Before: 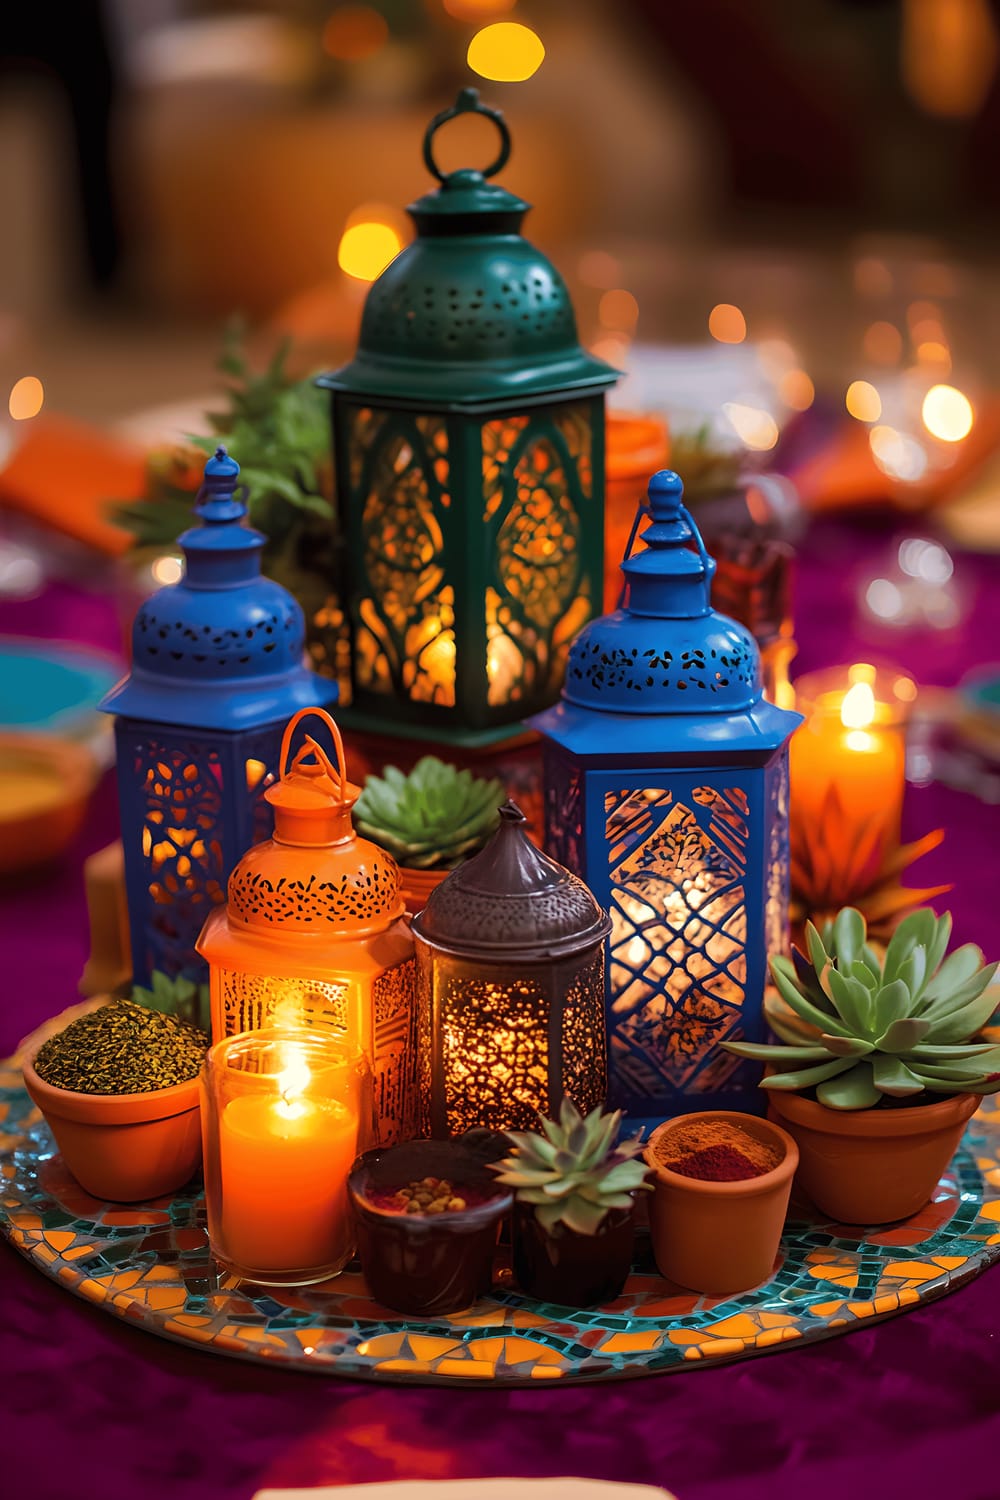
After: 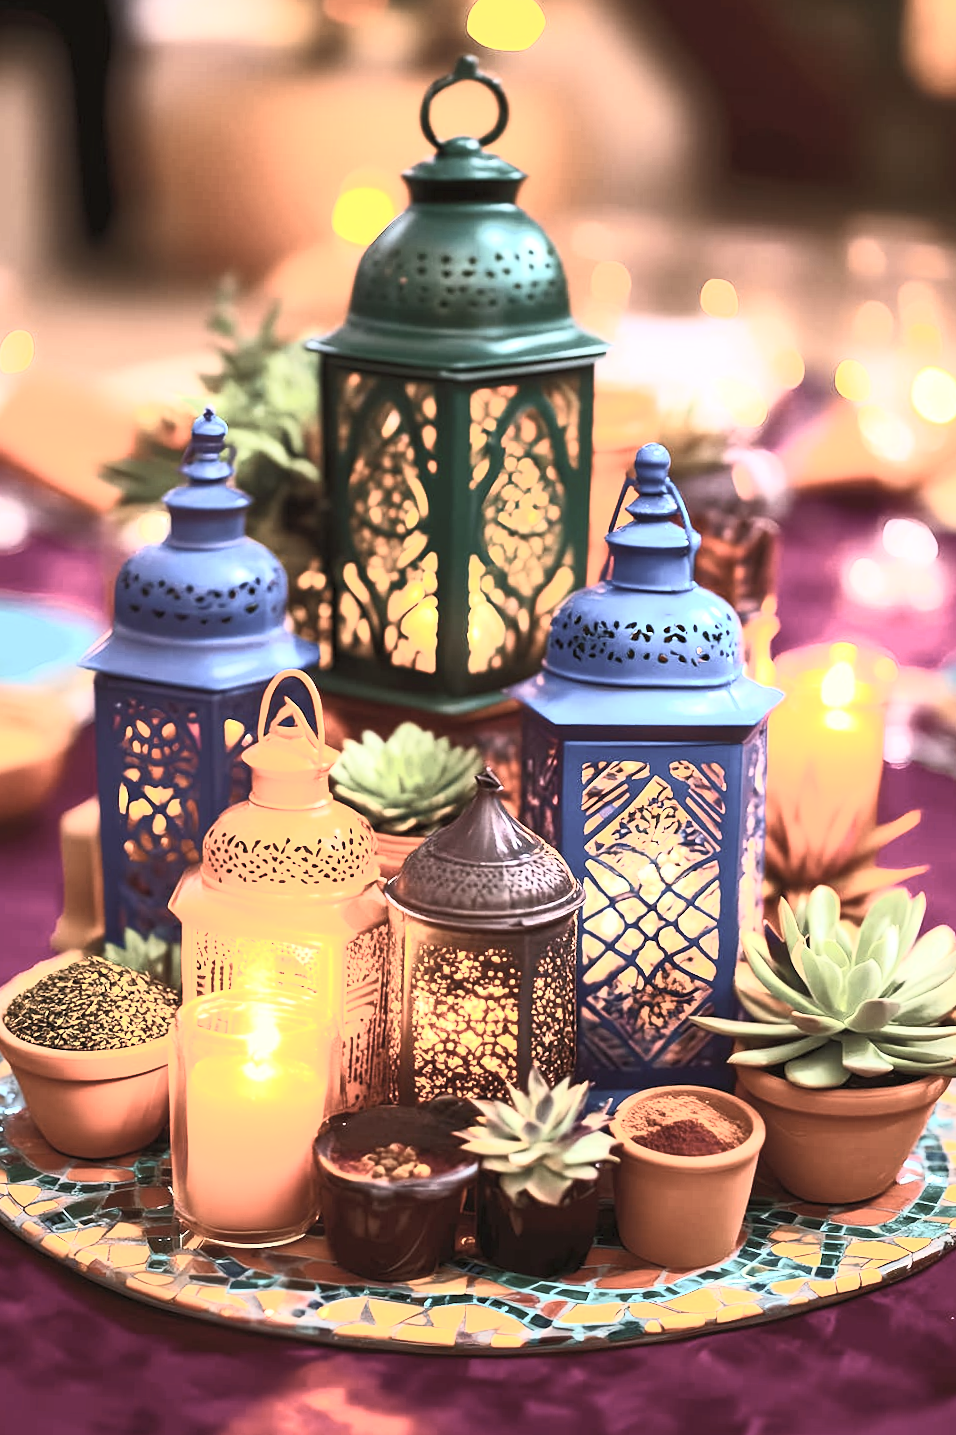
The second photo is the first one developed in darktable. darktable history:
contrast brightness saturation: contrast 0.566, brightness 0.57, saturation -0.34
exposure: exposure 1.151 EV, compensate exposure bias true, compensate highlight preservation false
color balance rgb: highlights gain › chroma 3.046%, highlights gain › hue 73.72°, perceptual saturation grading › global saturation -0.061%
color correction: highlights a* 3.05, highlights b* -1.37, shadows a* -0.085, shadows b* 2.27, saturation 0.977
crop and rotate: angle -1.75°
